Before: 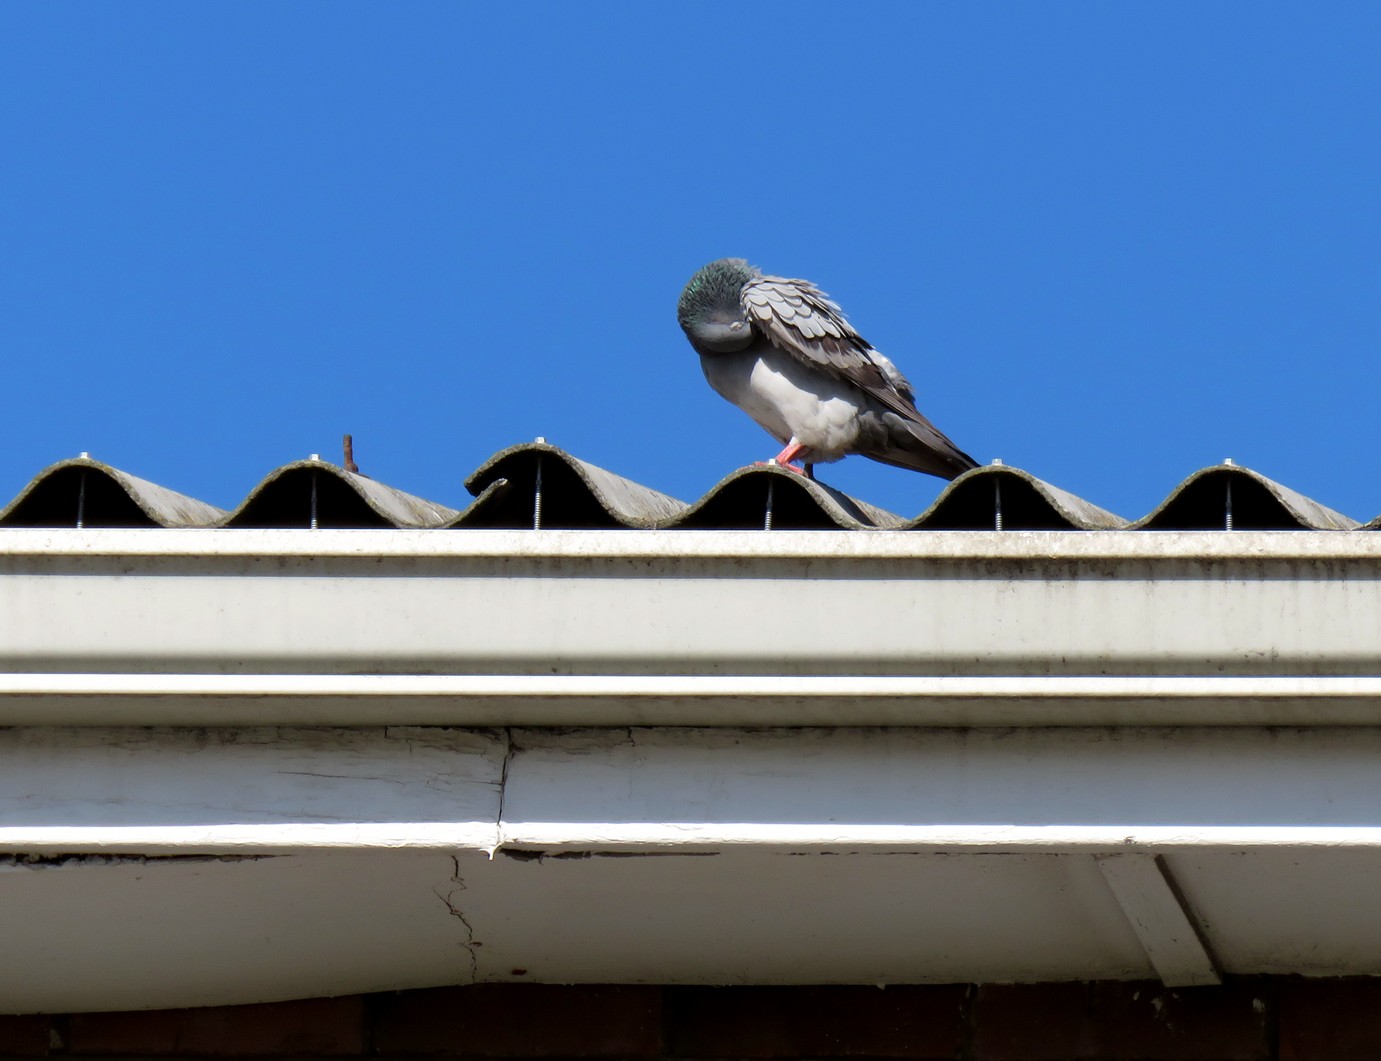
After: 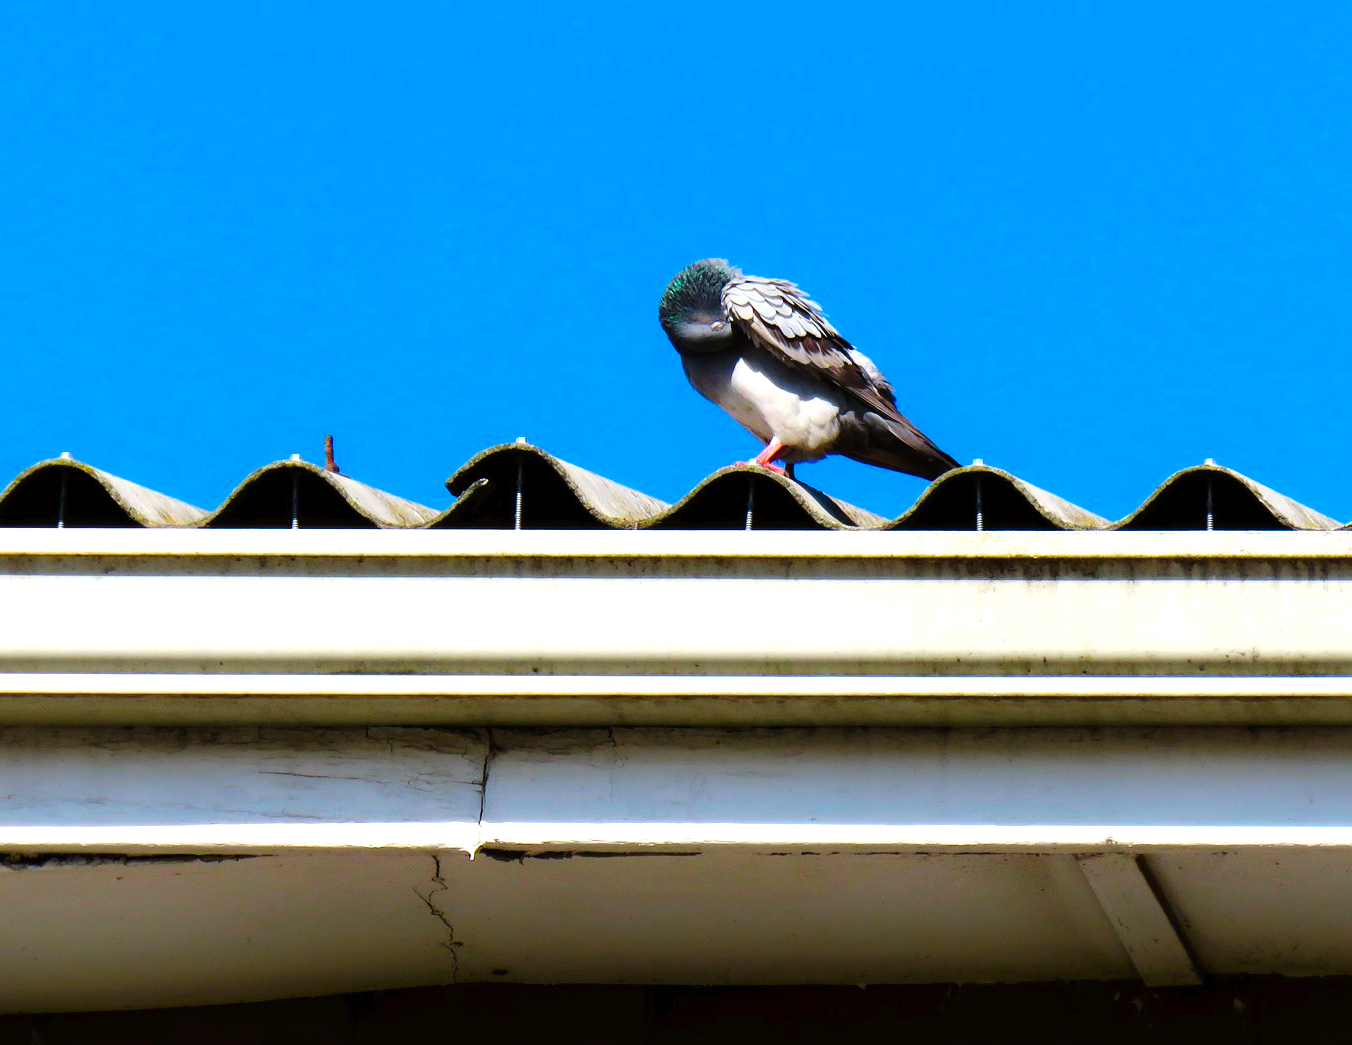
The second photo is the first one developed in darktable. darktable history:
tone equalizer: -8 EV -0.752 EV, -7 EV -0.707 EV, -6 EV -0.587 EV, -5 EV -0.402 EV, -3 EV 0.366 EV, -2 EV 0.6 EV, -1 EV 0.697 EV, +0 EV 0.721 EV, smoothing diameter 2.17%, edges refinement/feathering 19.64, mask exposure compensation -1.57 EV, filter diffusion 5
color balance rgb: linear chroma grading › global chroma 15.216%, perceptual saturation grading › global saturation 25.868%, global vibrance 50.147%
tone curve: curves: ch0 [(0, 0) (0.003, 0.018) (0.011, 0.019) (0.025, 0.024) (0.044, 0.037) (0.069, 0.053) (0.1, 0.075) (0.136, 0.105) (0.177, 0.136) (0.224, 0.179) (0.277, 0.244) (0.335, 0.319) (0.399, 0.4) (0.468, 0.495) (0.543, 0.58) (0.623, 0.671) (0.709, 0.757) (0.801, 0.838) (0.898, 0.913) (1, 1)], preserve colors none
crop and rotate: left 1.448%, right 0.606%, bottom 1.45%
